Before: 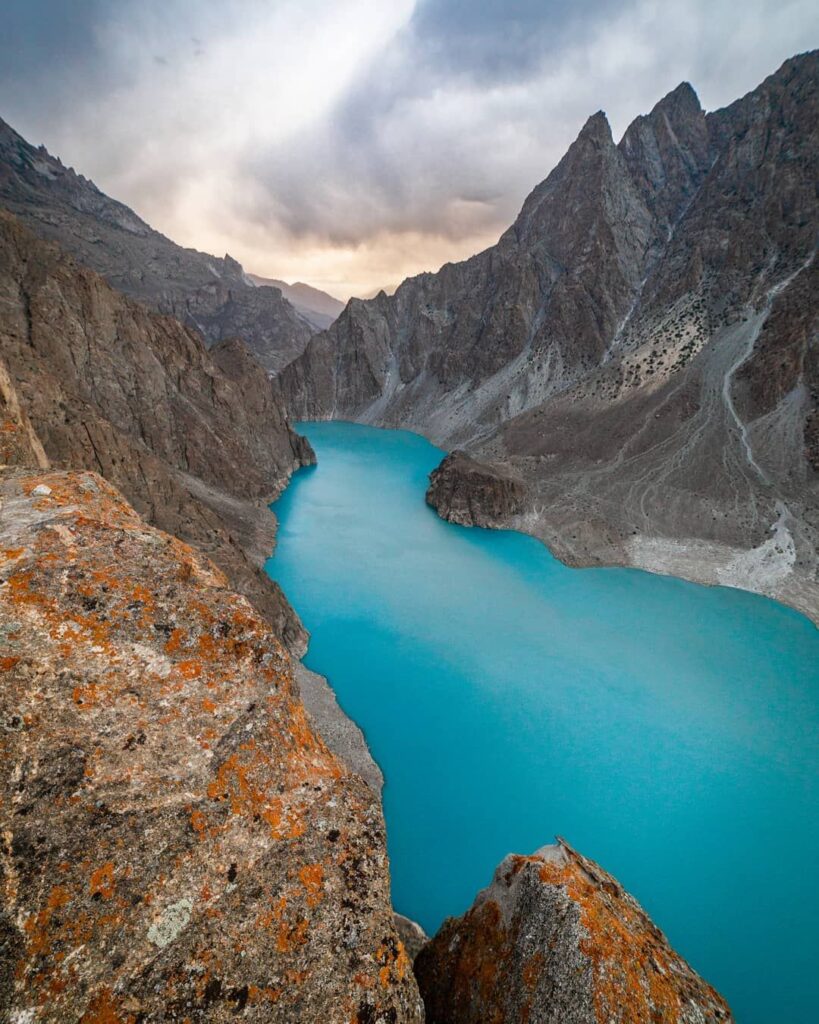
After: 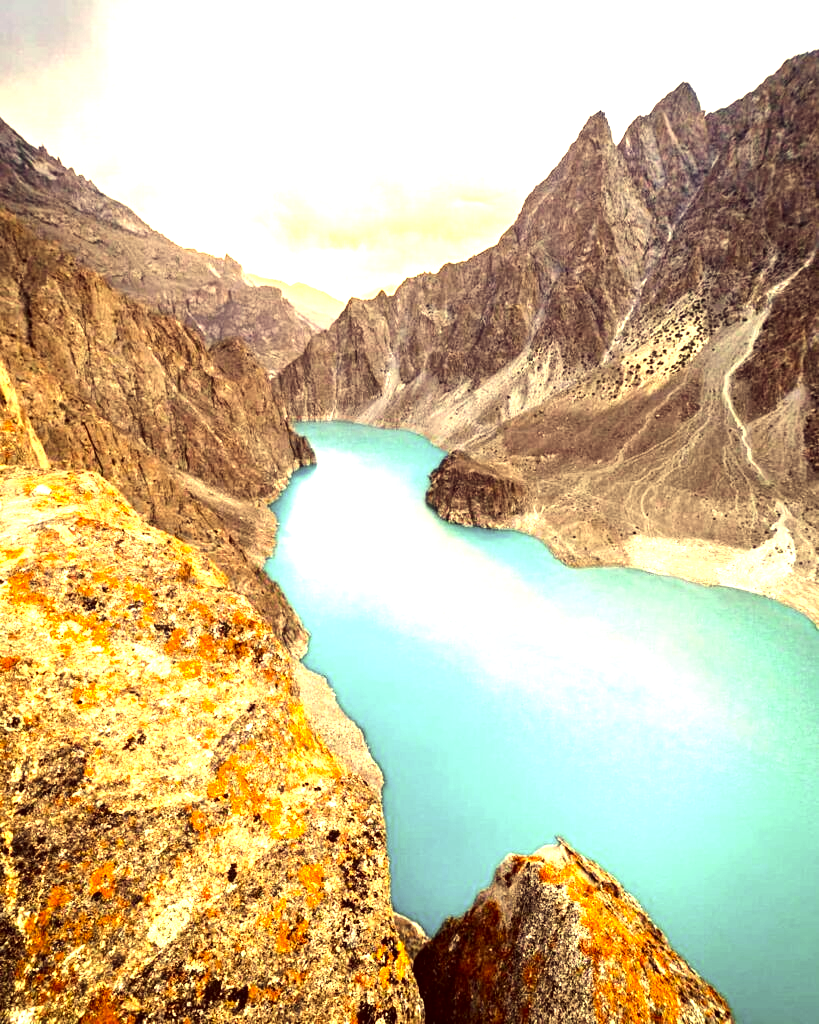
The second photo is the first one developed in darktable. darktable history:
tone equalizer: -8 EV -1.06 EV, -7 EV -1.03 EV, -6 EV -0.845 EV, -5 EV -0.605 EV, -3 EV 0.549 EV, -2 EV 0.863 EV, -1 EV 1 EV, +0 EV 1.06 EV, edges refinement/feathering 500, mask exposure compensation -1.57 EV, preserve details no
exposure: black level correction 0, exposure 1.199 EV, compensate highlight preservation false
color correction: highlights a* 10.03, highlights b* 39.21, shadows a* 14.08, shadows b* 3.39
local contrast: highlights 106%, shadows 102%, detail 120%, midtone range 0.2
